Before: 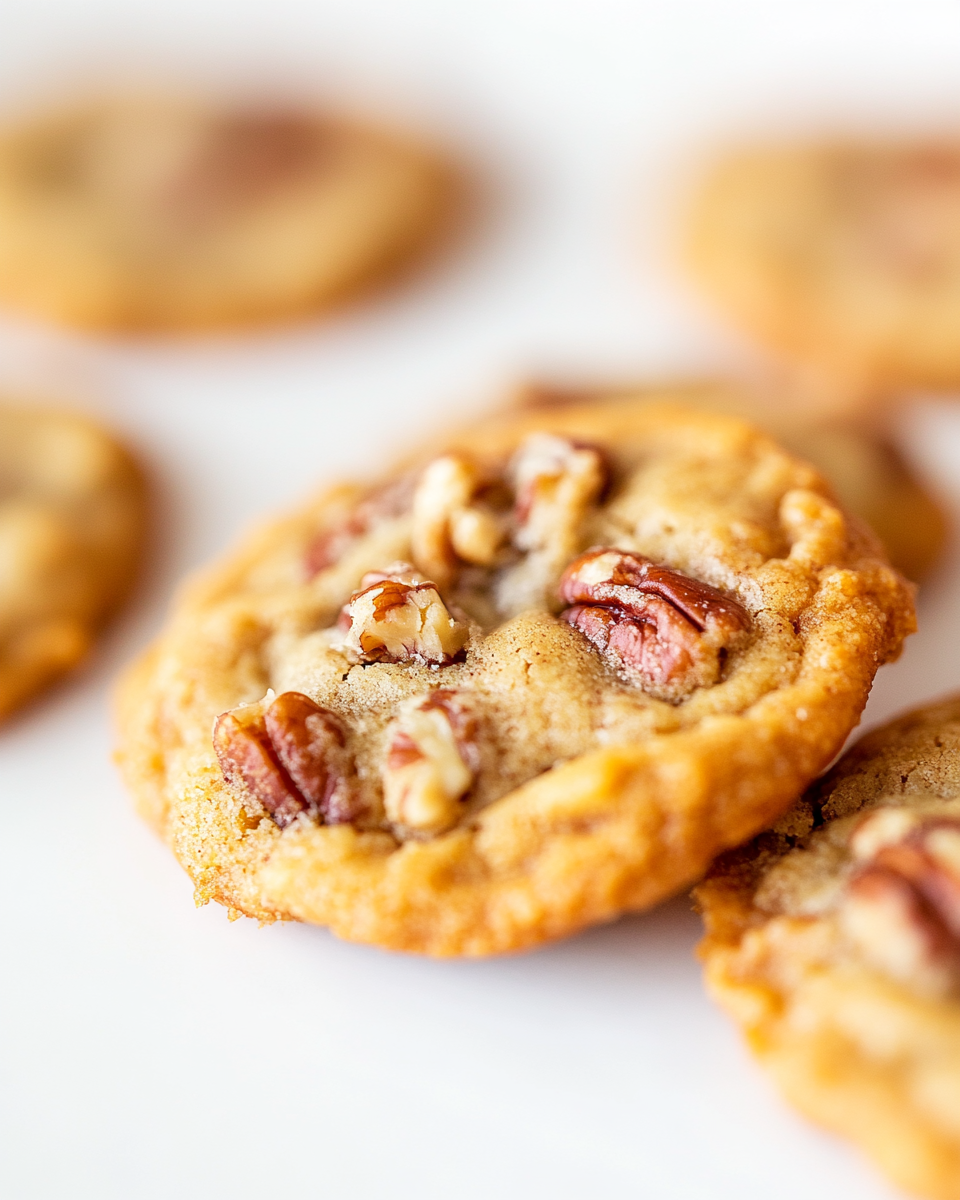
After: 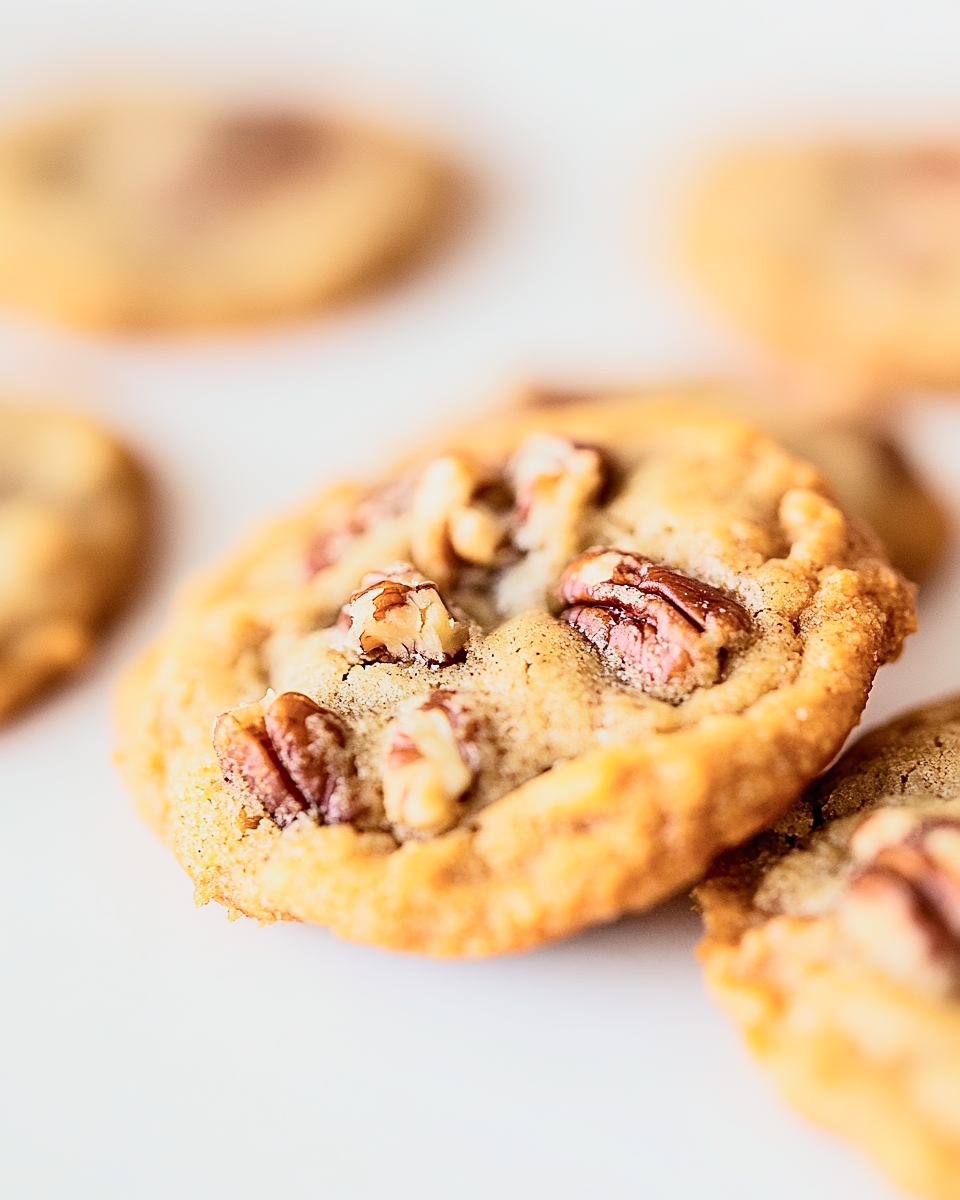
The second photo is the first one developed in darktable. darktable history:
contrast brightness saturation: brightness 0.146
tone curve: curves: ch0 [(0, 0) (0.288, 0.201) (0.683, 0.793) (1, 1)], color space Lab, independent channels, preserve colors none
sharpen: on, module defaults
exposure: exposure -0.485 EV, compensate exposure bias true, compensate highlight preservation false
